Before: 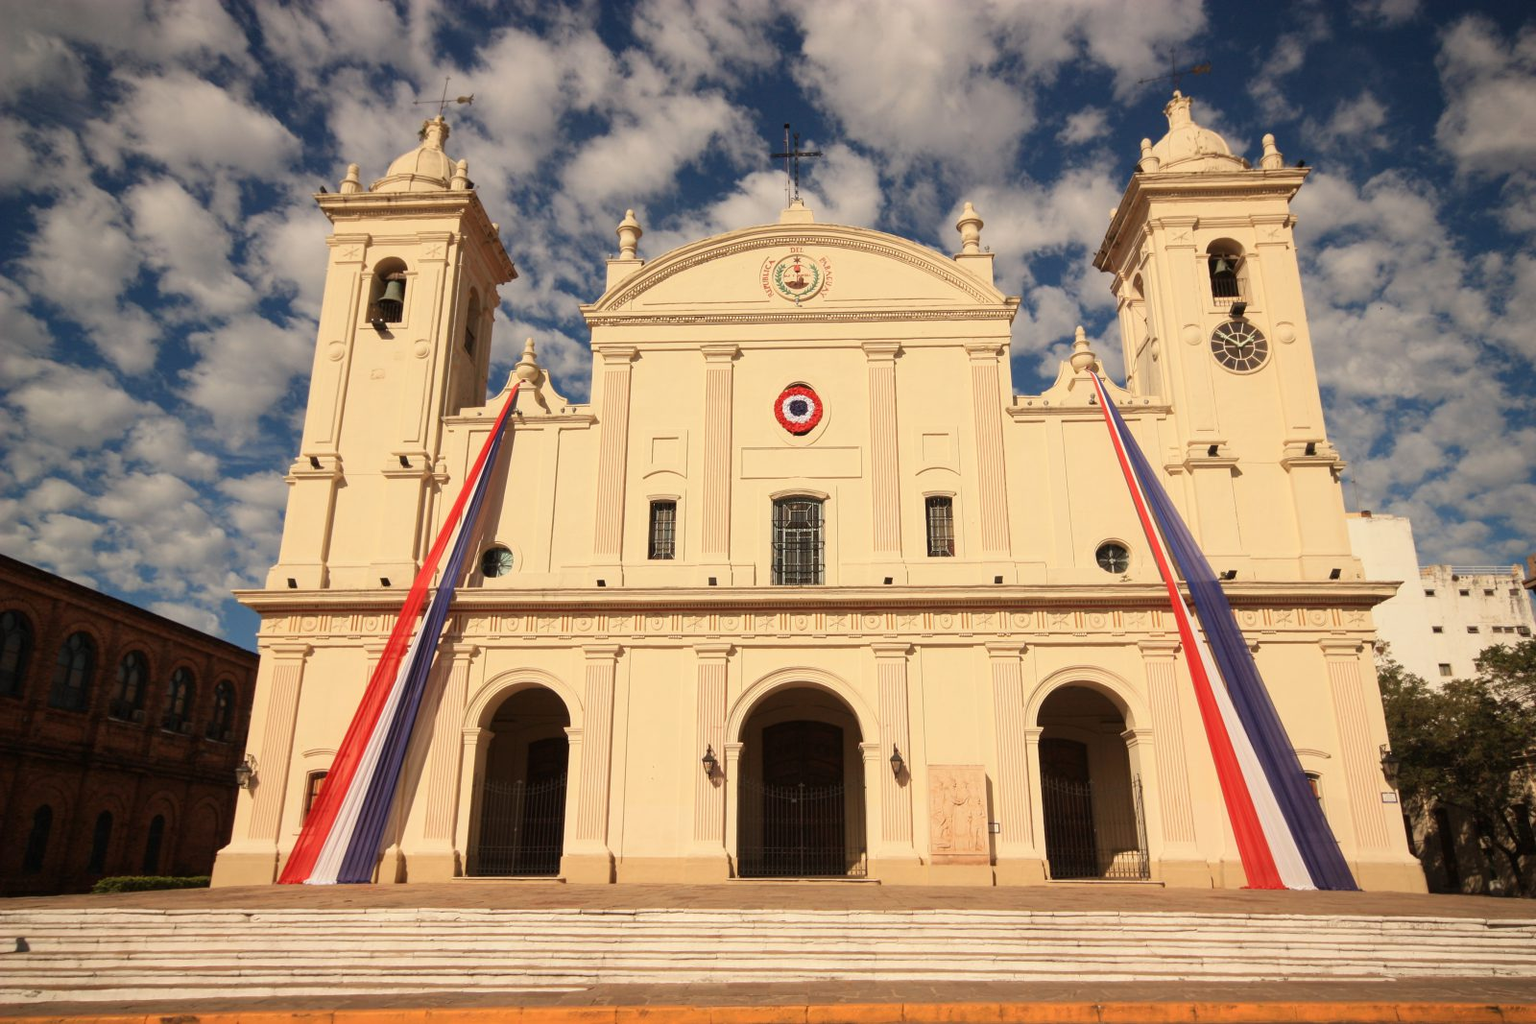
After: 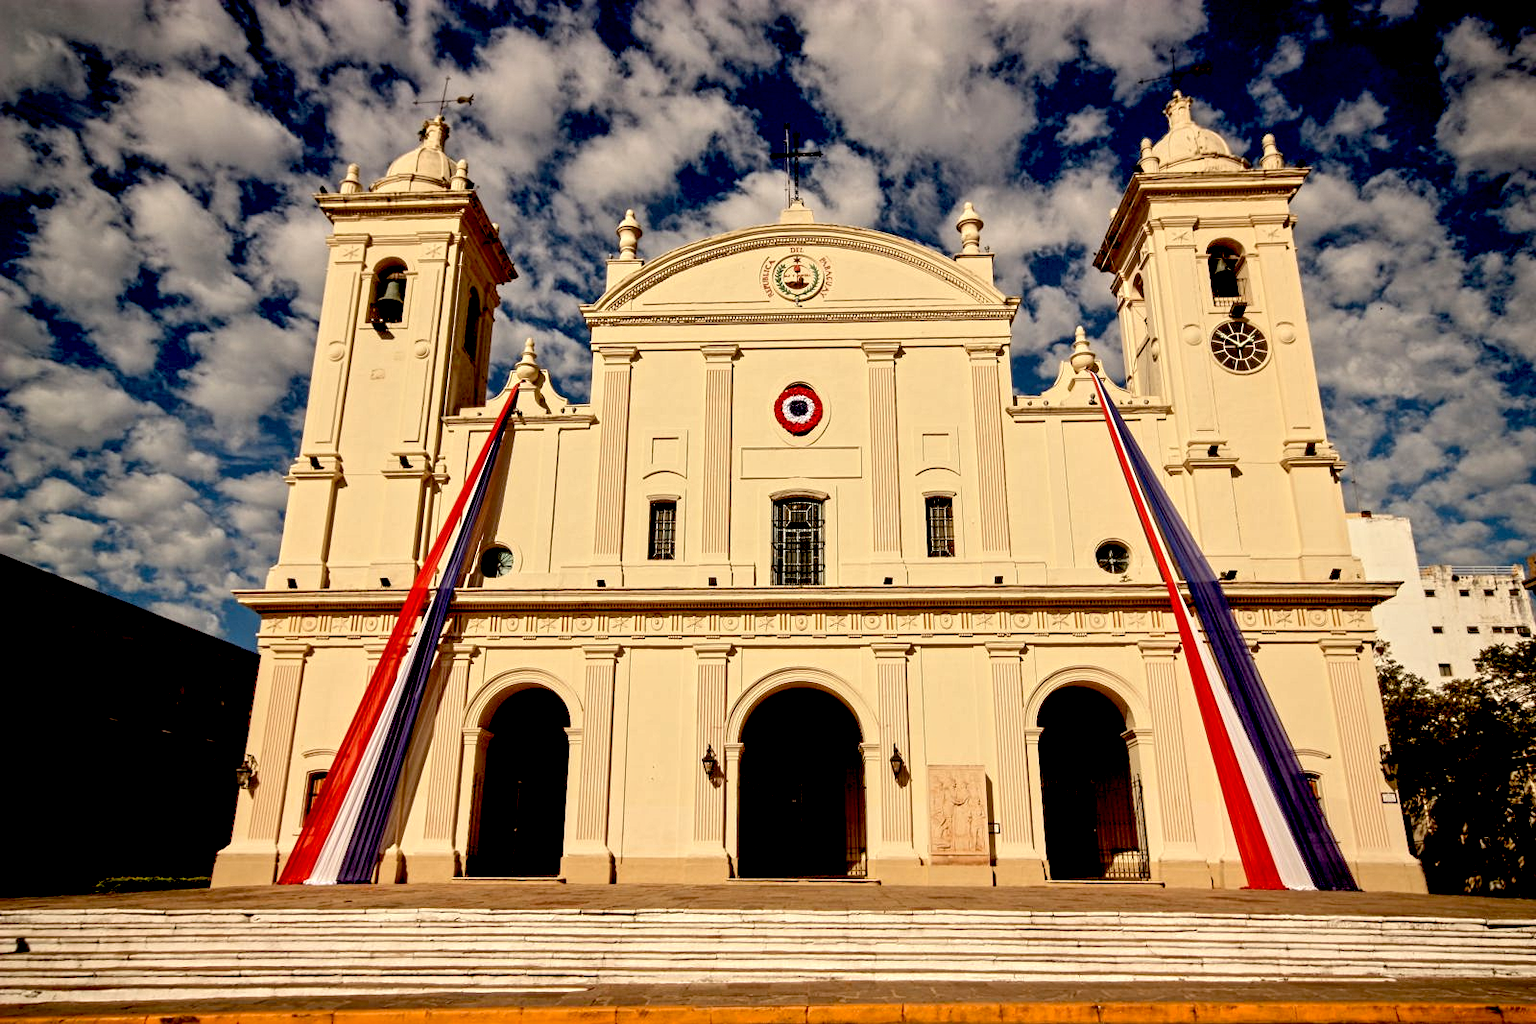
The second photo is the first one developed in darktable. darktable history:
exposure: black level correction 0.047, exposure 0.014 EV, compensate highlight preservation false
contrast equalizer: y [[0.506, 0.531, 0.562, 0.606, 0.638, 0.669], [0.5 ×6], [0.5 ×6], [0 ×6], [0 ×6]]
shadows and highlights: radius 126.27, shadows 21.25, highlights -21.88, low approximation 0.01
